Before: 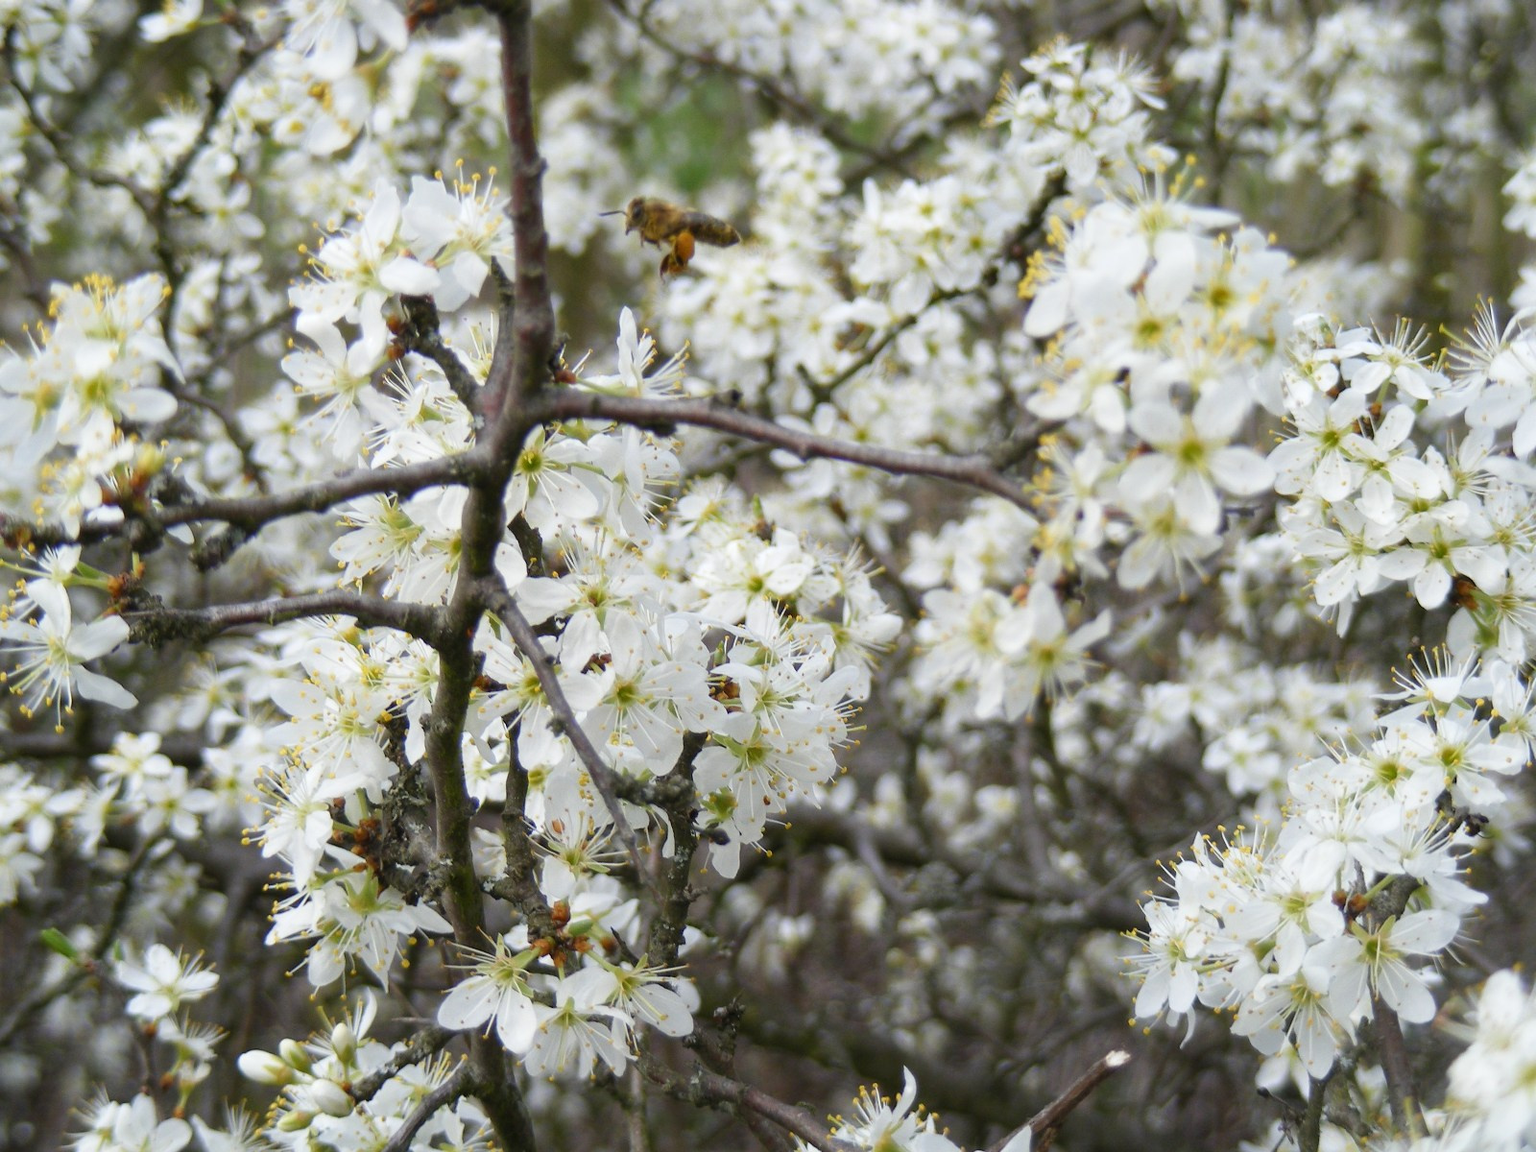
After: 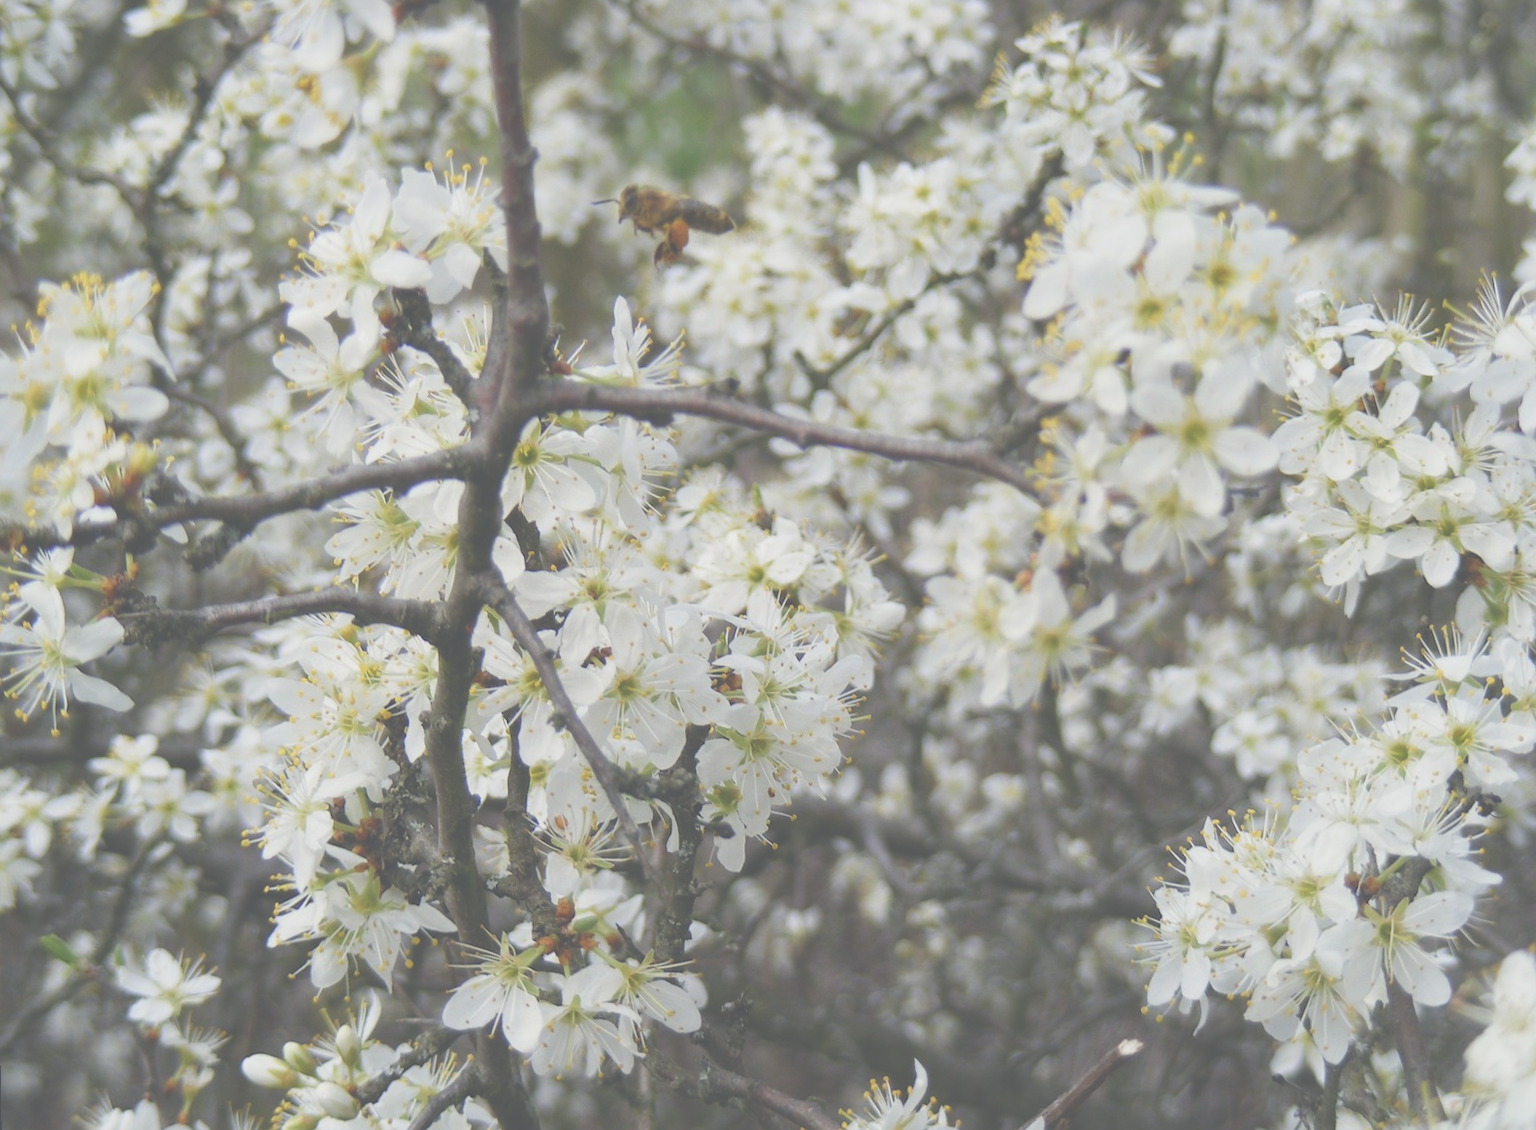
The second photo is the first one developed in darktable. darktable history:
contrast brightness saturation: contrast -0.15, brightness 0.05, saturation -0.12
rotate and perspective: rotation -1°, crop left 0.011, crop right 0.989, crop top 0.025, crop bottom 0.975
color correction: highlights a* 0.207, highlights b* 2.7, shadows a* -0.874, shadows b* -4.78
exposure: black level correction -0.062, exposure -0.05 EV, compensate highlight preservation false
levels: levels [0, 0.492, 0.984]
